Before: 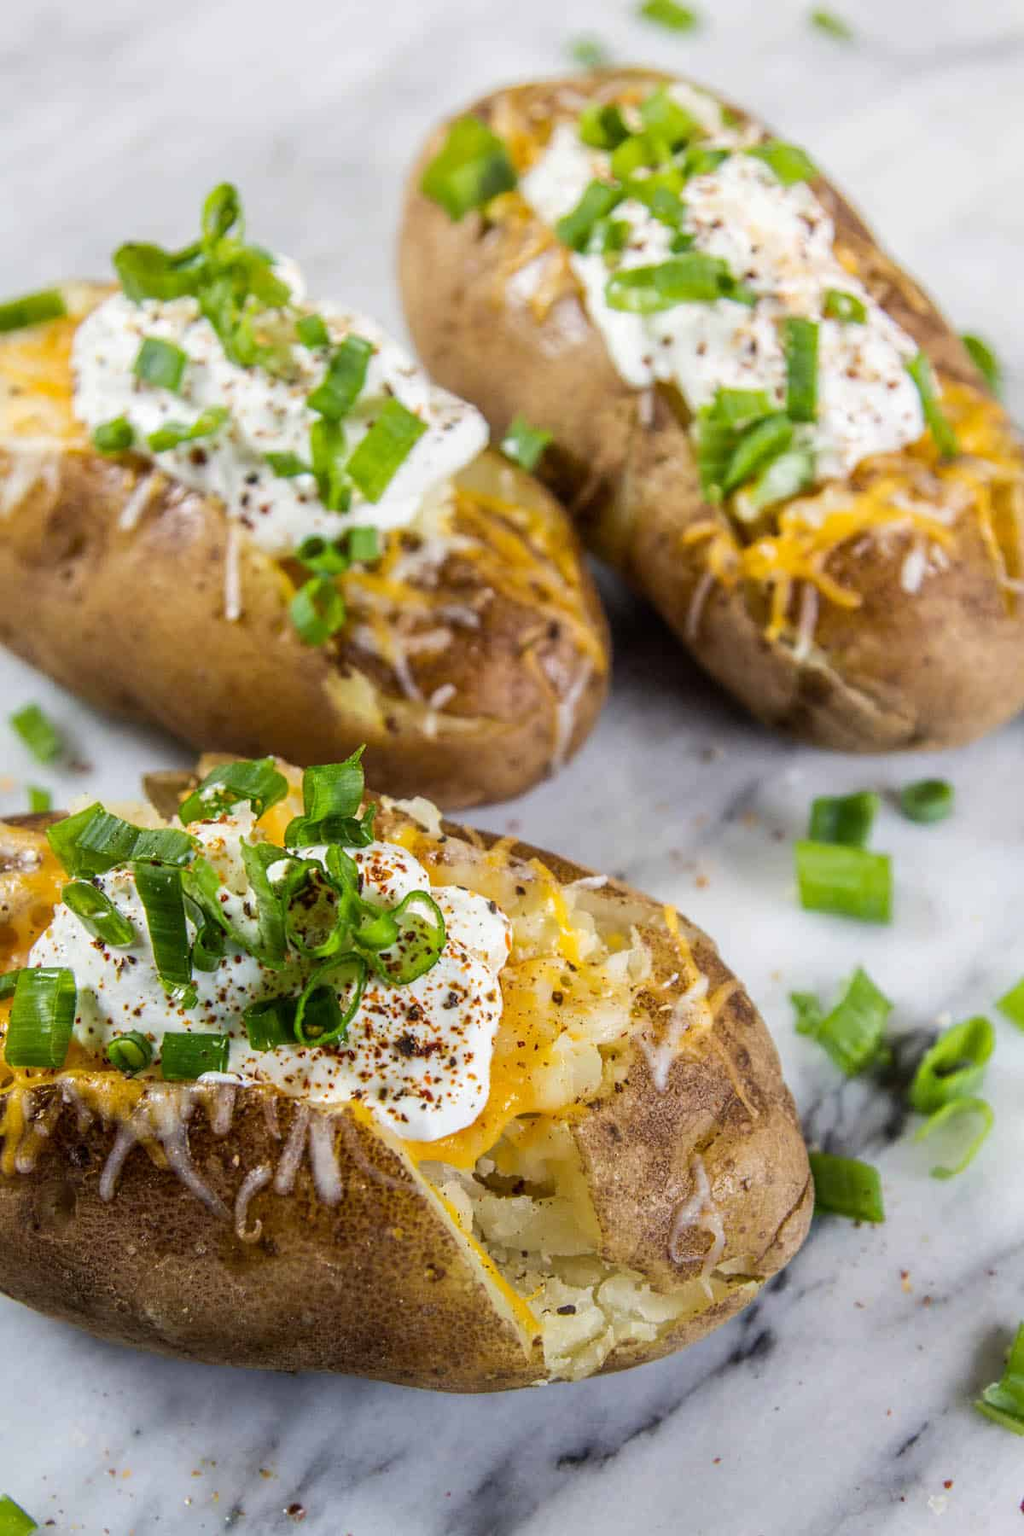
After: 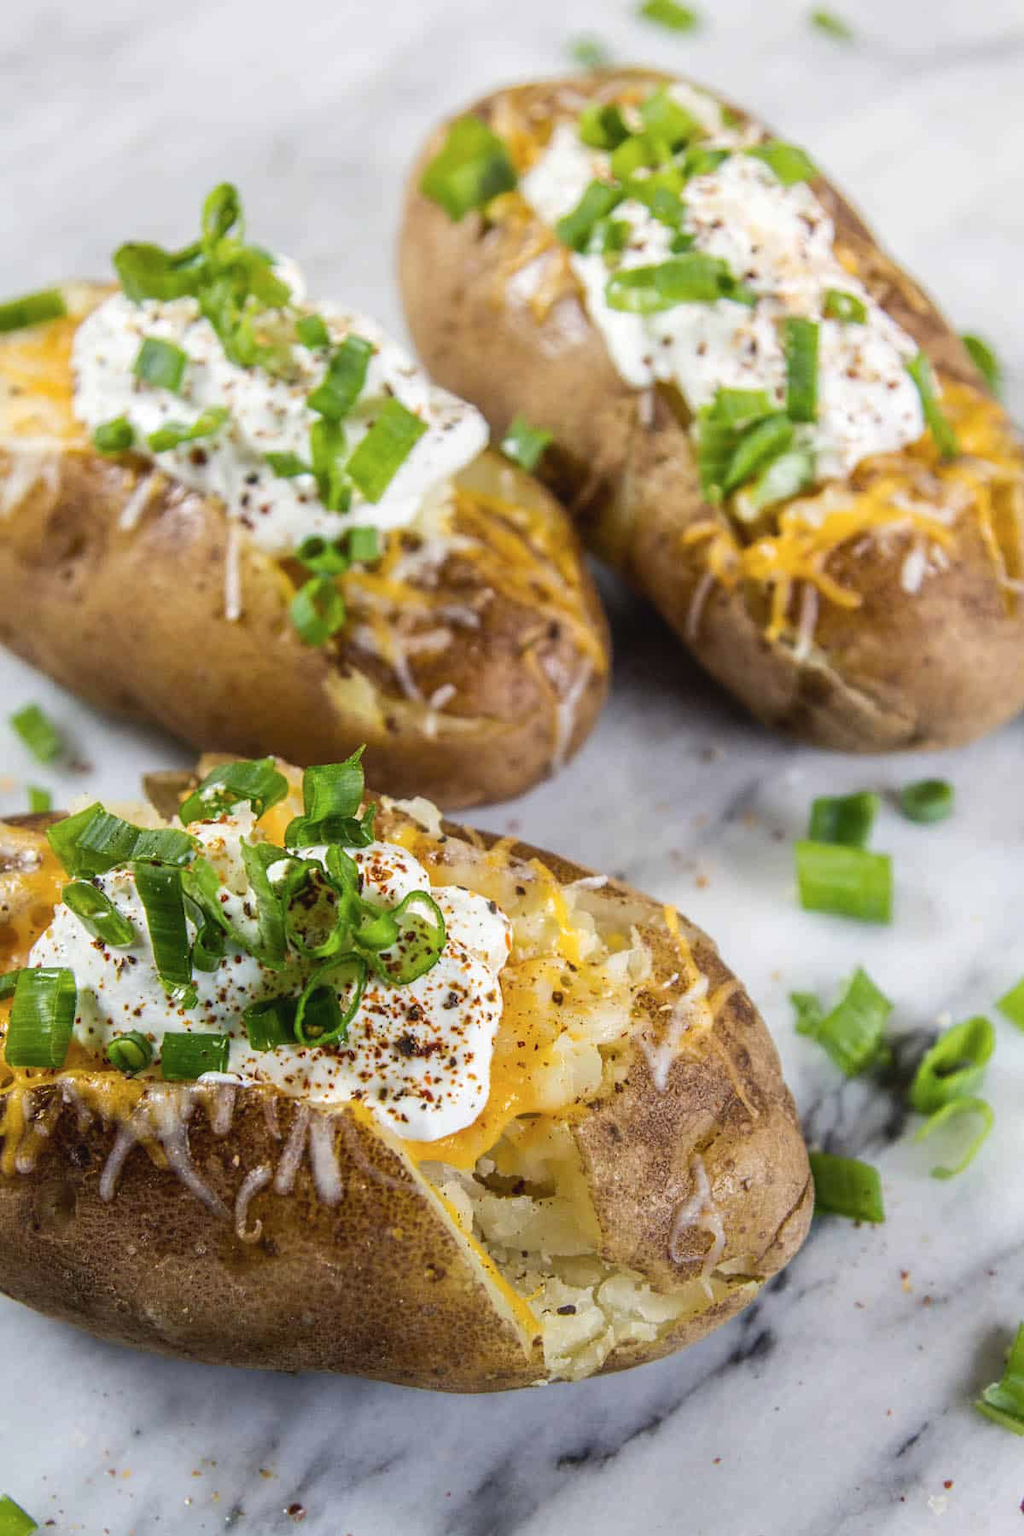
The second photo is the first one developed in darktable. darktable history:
contrast brightness saturation: contrast -0.08, brightness -0.04, saturation -0.11
exposure: exposure 0.2 EV, compensate highlight preservation false
